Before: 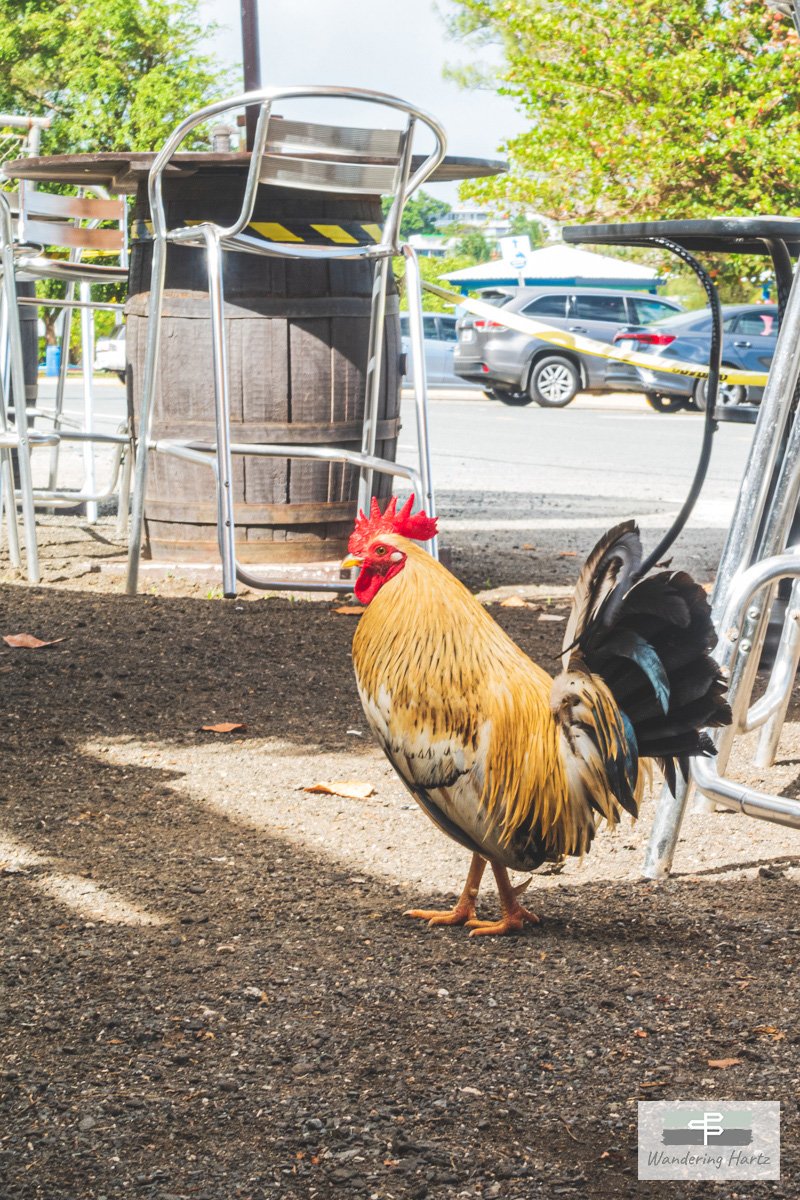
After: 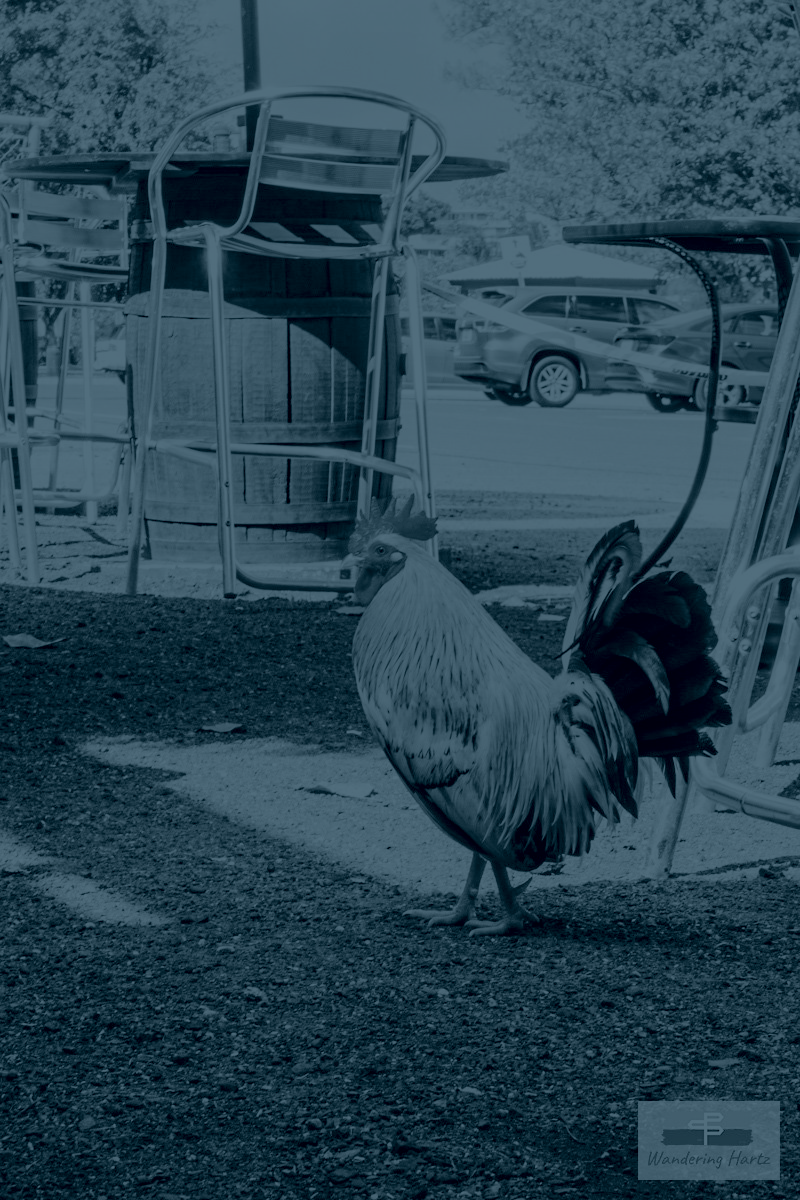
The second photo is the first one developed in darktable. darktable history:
filmic rgb: black relative exposure -7.15 EV, white relative exposure 5.36 EV, hardness 3.02, color science v6 (2022)
colorize: hue 194.4°, saturation 29%, source mix 61.75%, lightness 3.98%, version 1
haze removal: compatibility mode true, adaptive false
